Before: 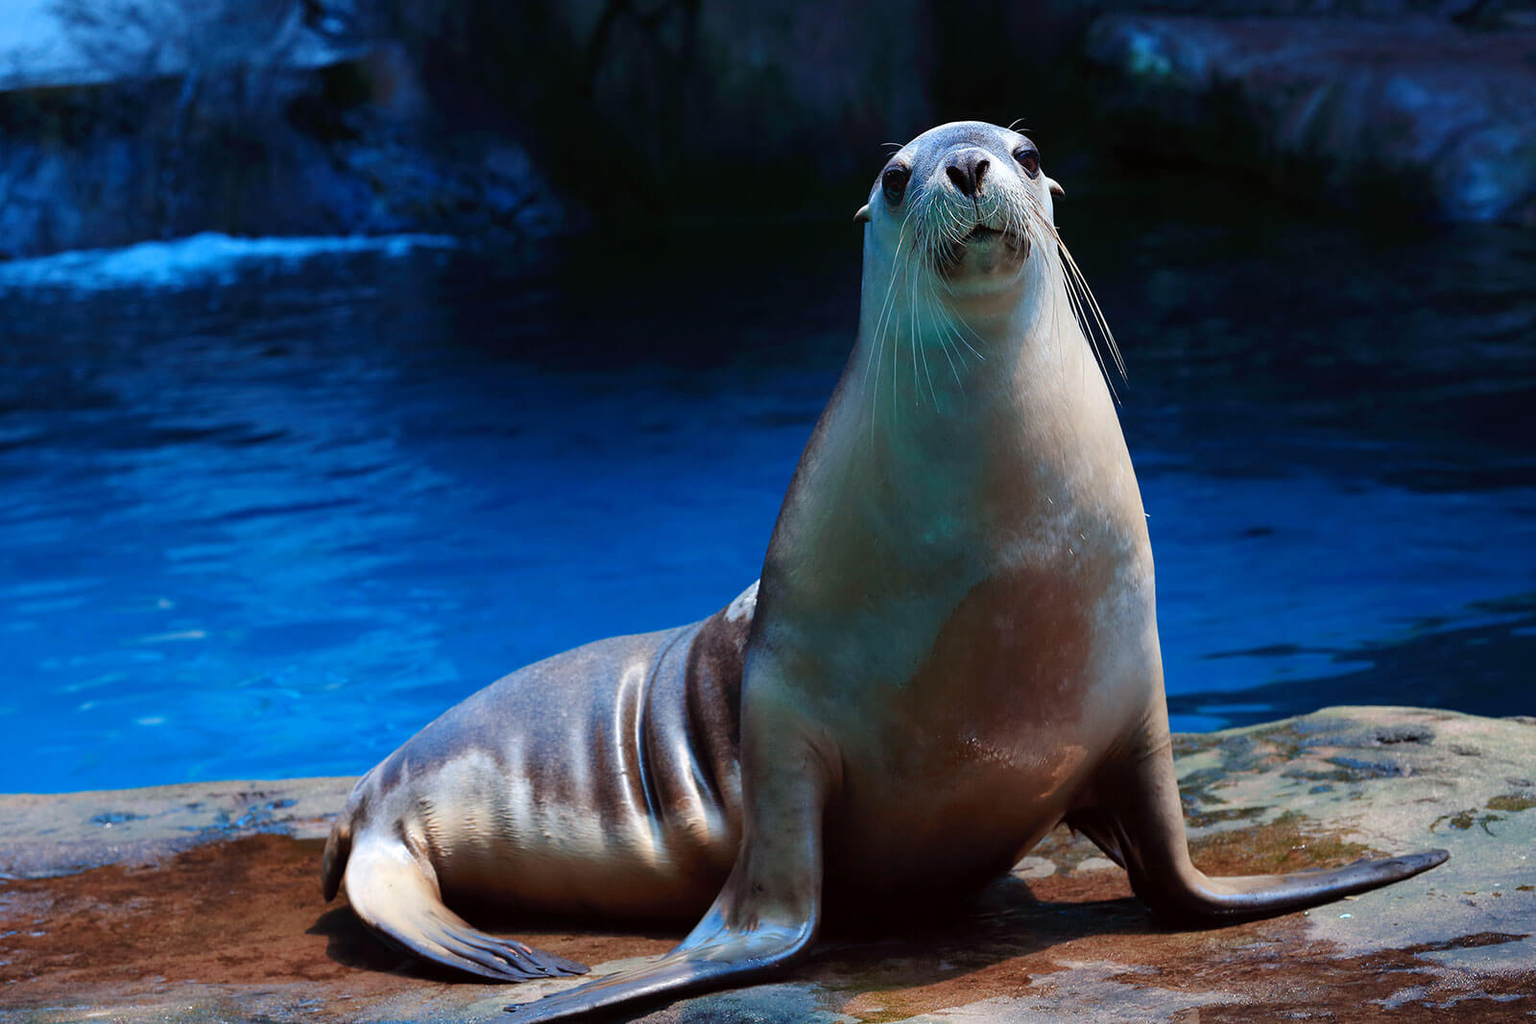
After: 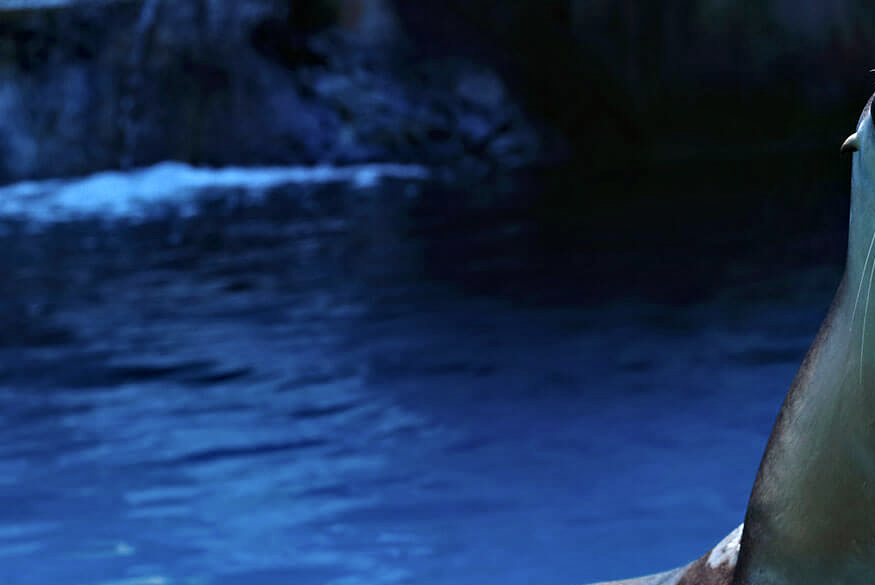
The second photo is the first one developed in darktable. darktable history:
color correction: saturation 0.85
contrast equalizer: y [[0.531, 0.548, 0.559, 0.557, 0.544, 0.527], [0.5 ×6], [0.5 ×6], [0 ×6], [0 ×6]]
crop and rotate: left 3.047%, top 7.509%, right 42.236%, bottom 37.598%
